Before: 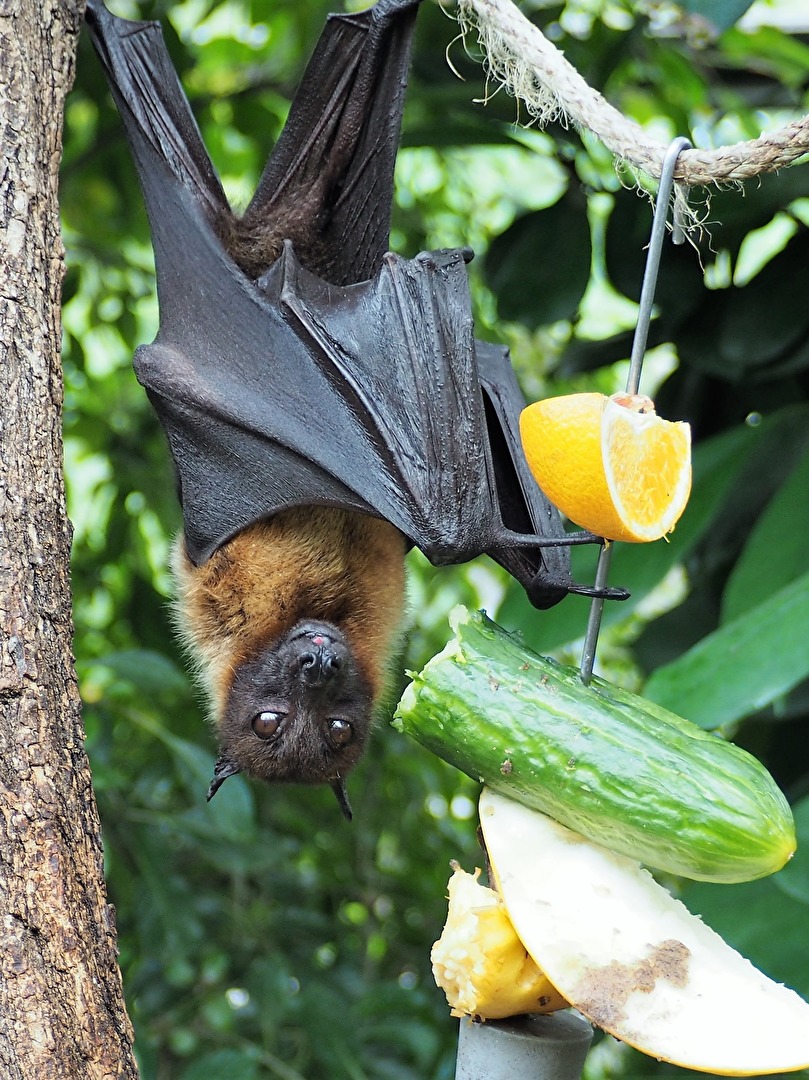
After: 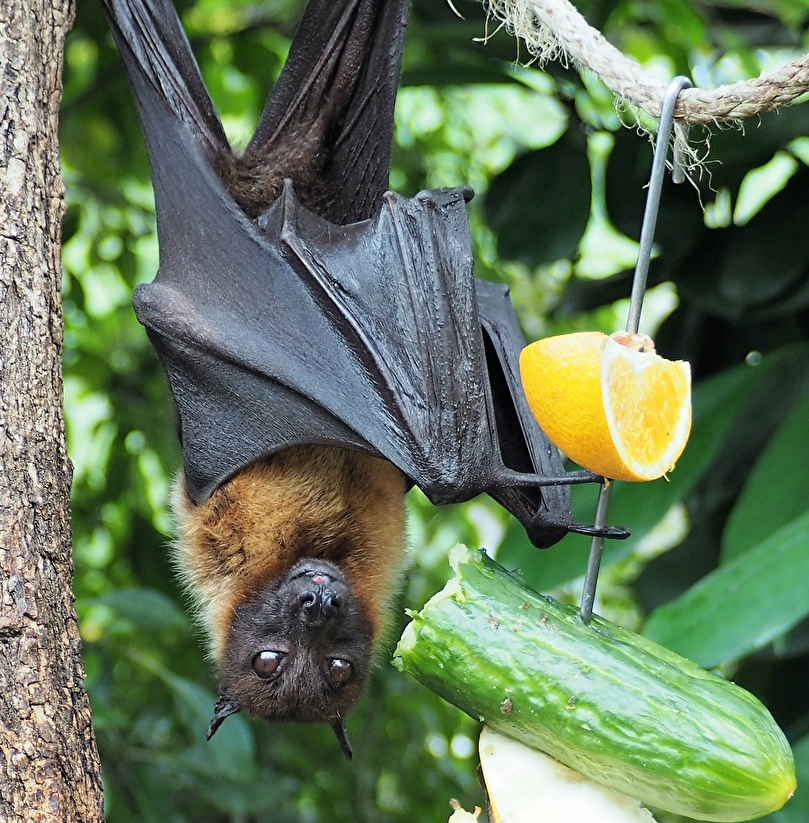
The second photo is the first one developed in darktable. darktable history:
crop: top 5.649%, bottom 18.136%
